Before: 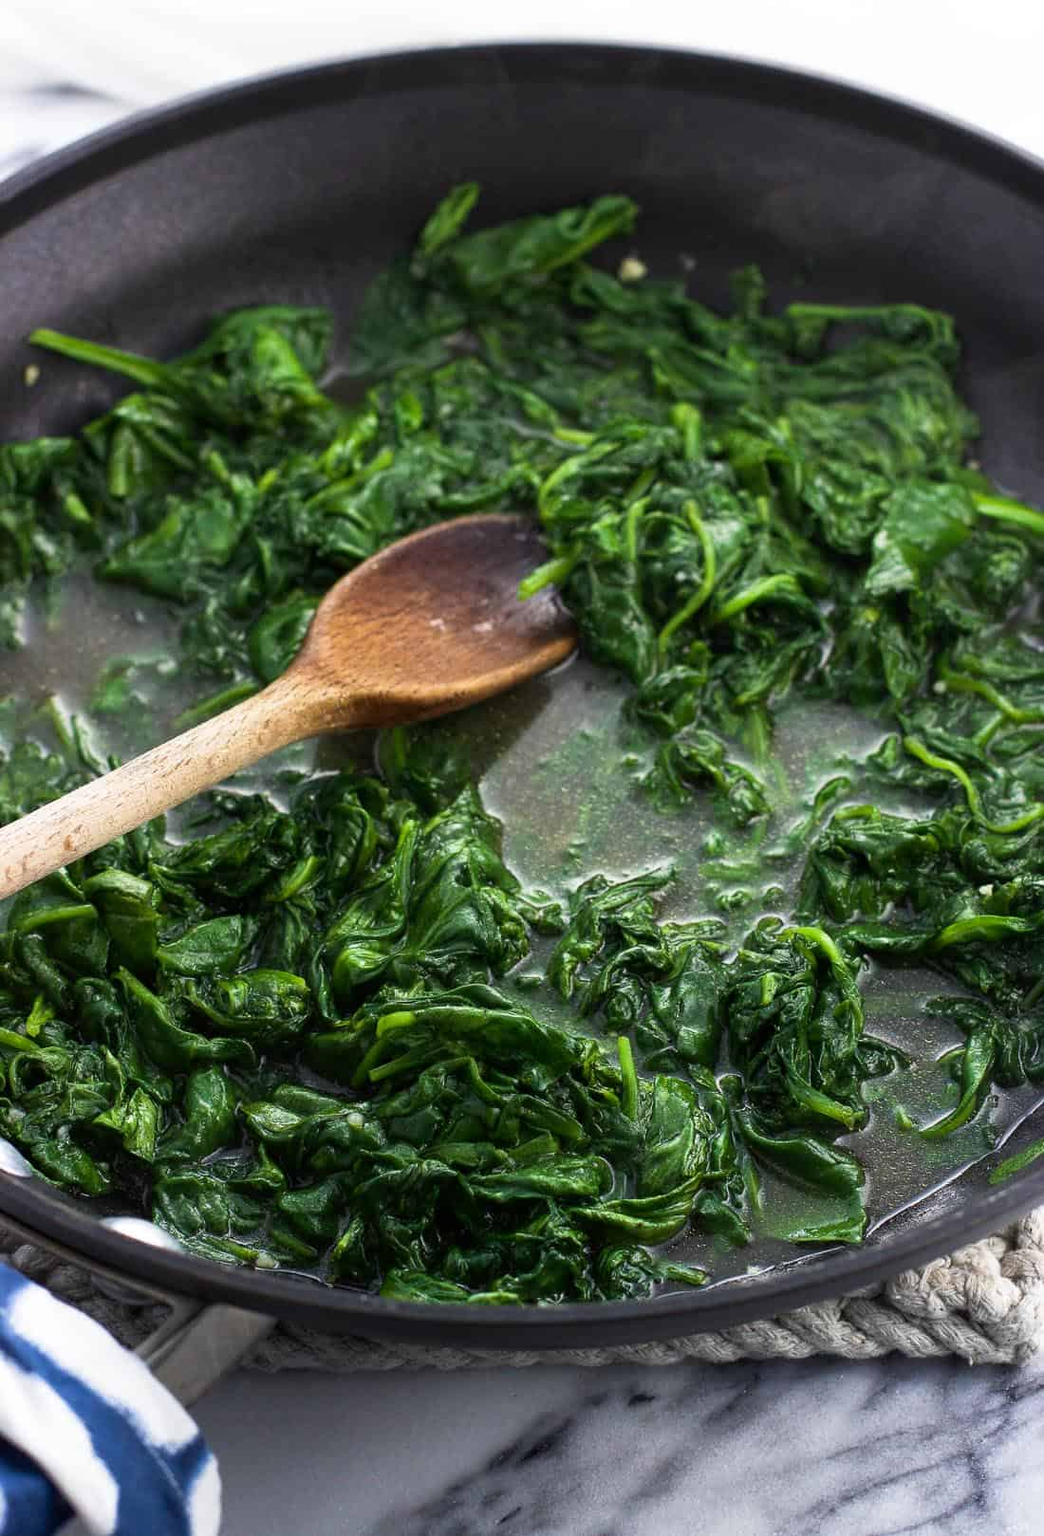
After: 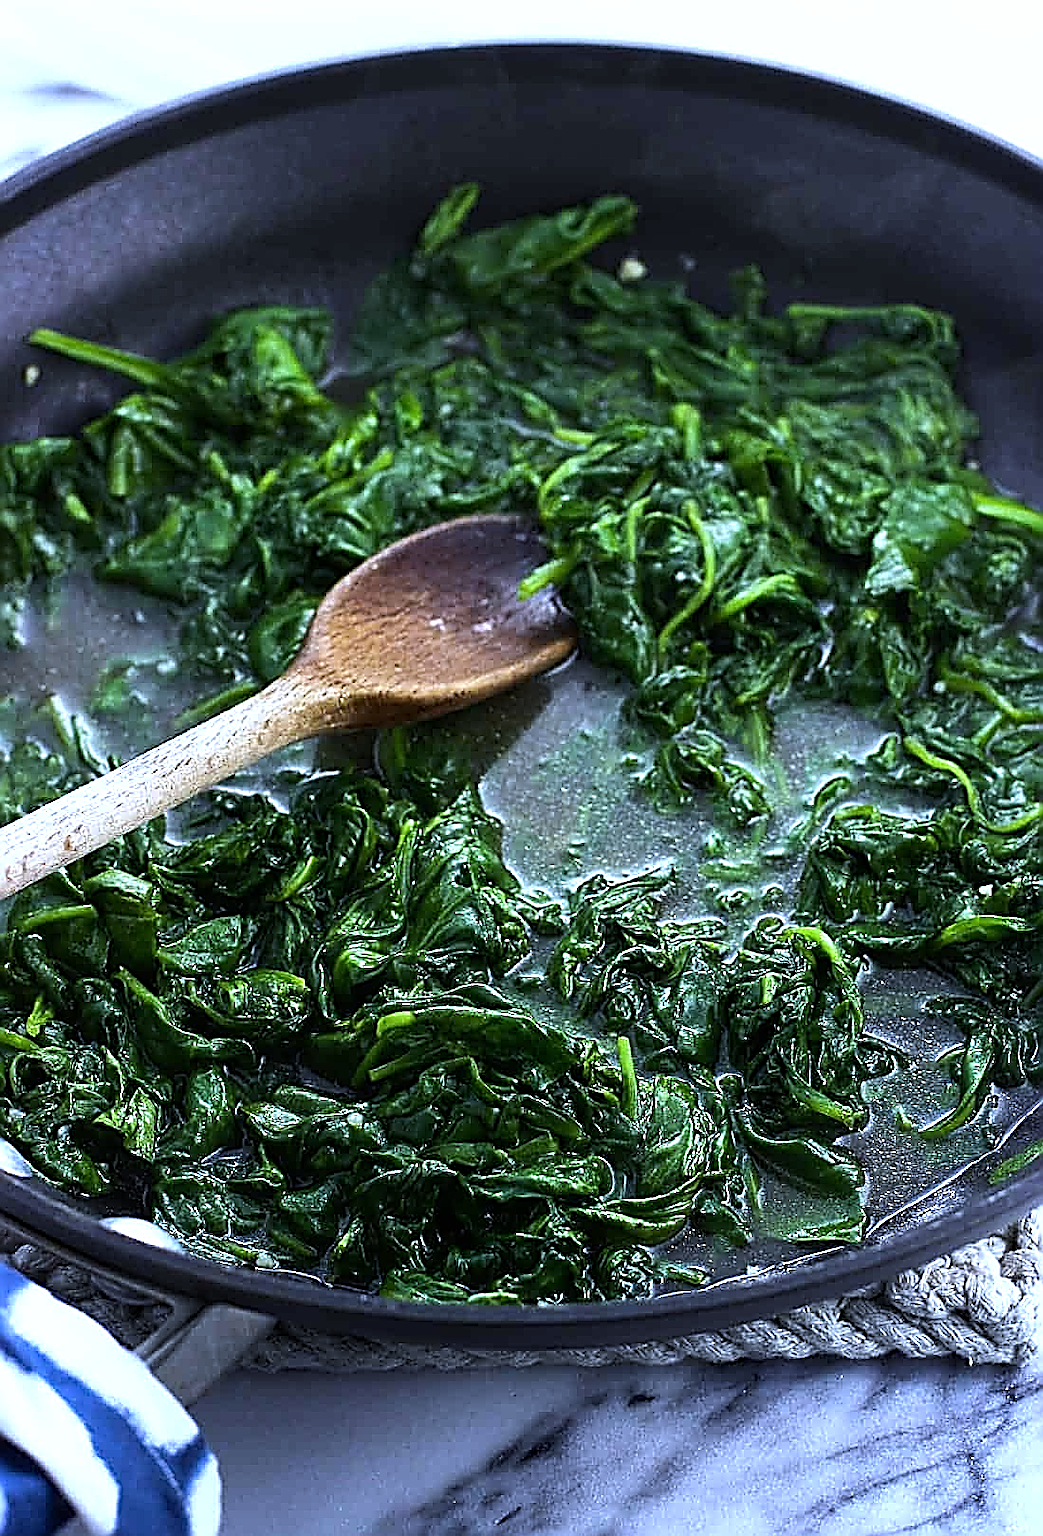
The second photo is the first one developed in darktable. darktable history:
sharpen: amount 2
white balance: red 0.871, blue 1.249
tone equalizer: -8 EV -0.417 EV, -7 EV -0.389 EV, -6 EV -0.333 EV, -5 EV -0.222 EV, -3 EV 0.222 EV, -2 EV 0.333 EV, -1 EV 0.389 EV, +0 EV 0.417 EV, edges refinement/feathering 500, mask exposure compensation -1.57 EV, preserve details no
